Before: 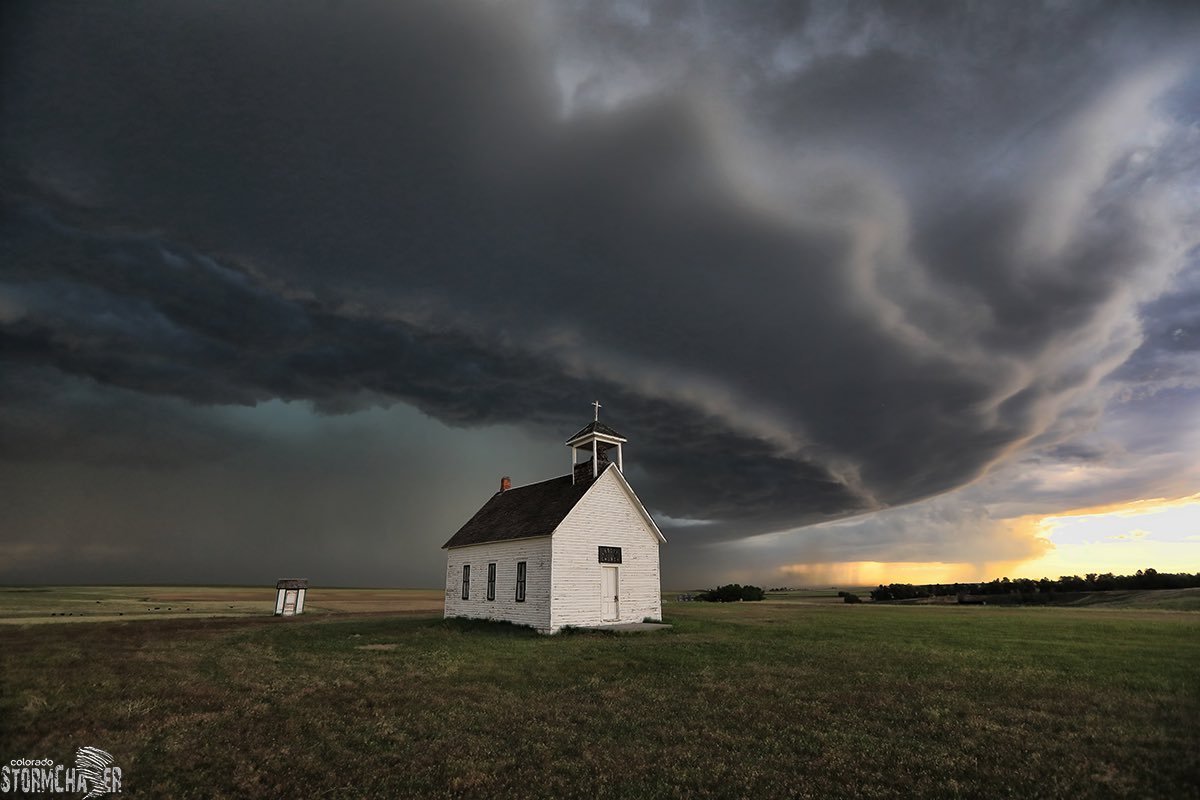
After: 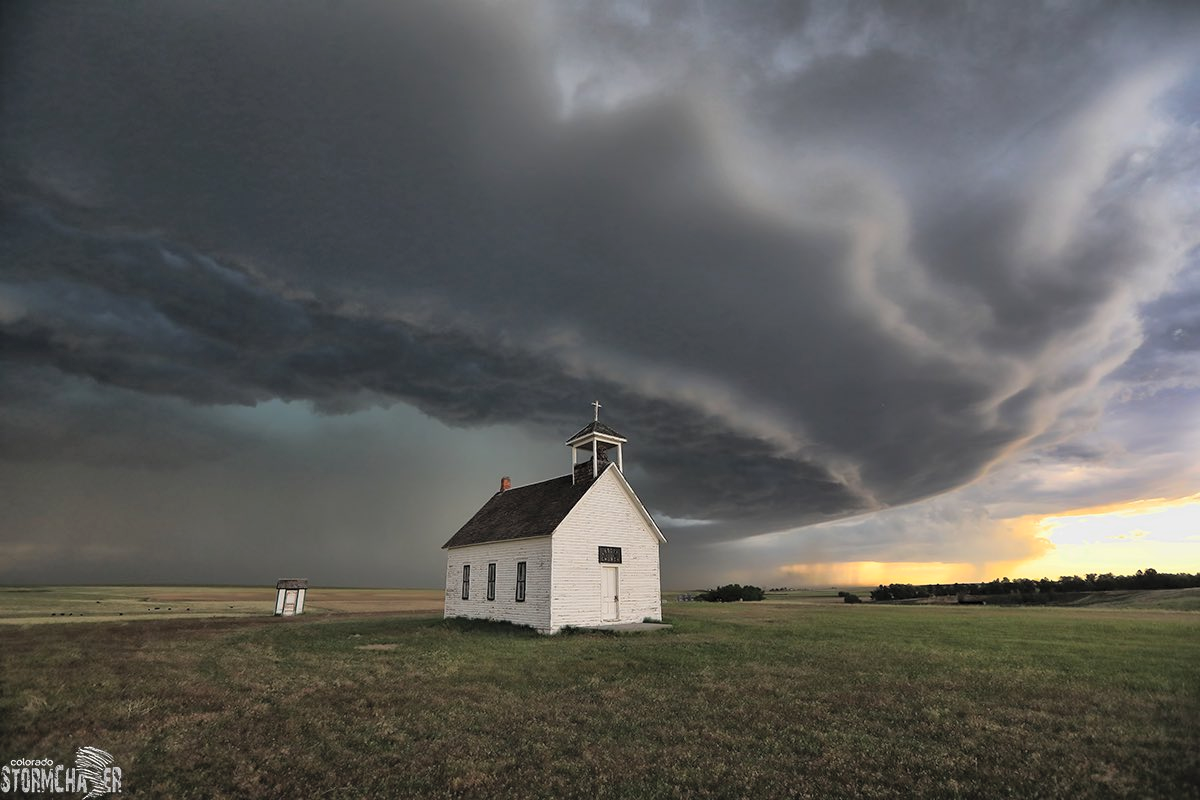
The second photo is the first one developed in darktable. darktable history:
contrast brightness saturation: brightness 0.151
